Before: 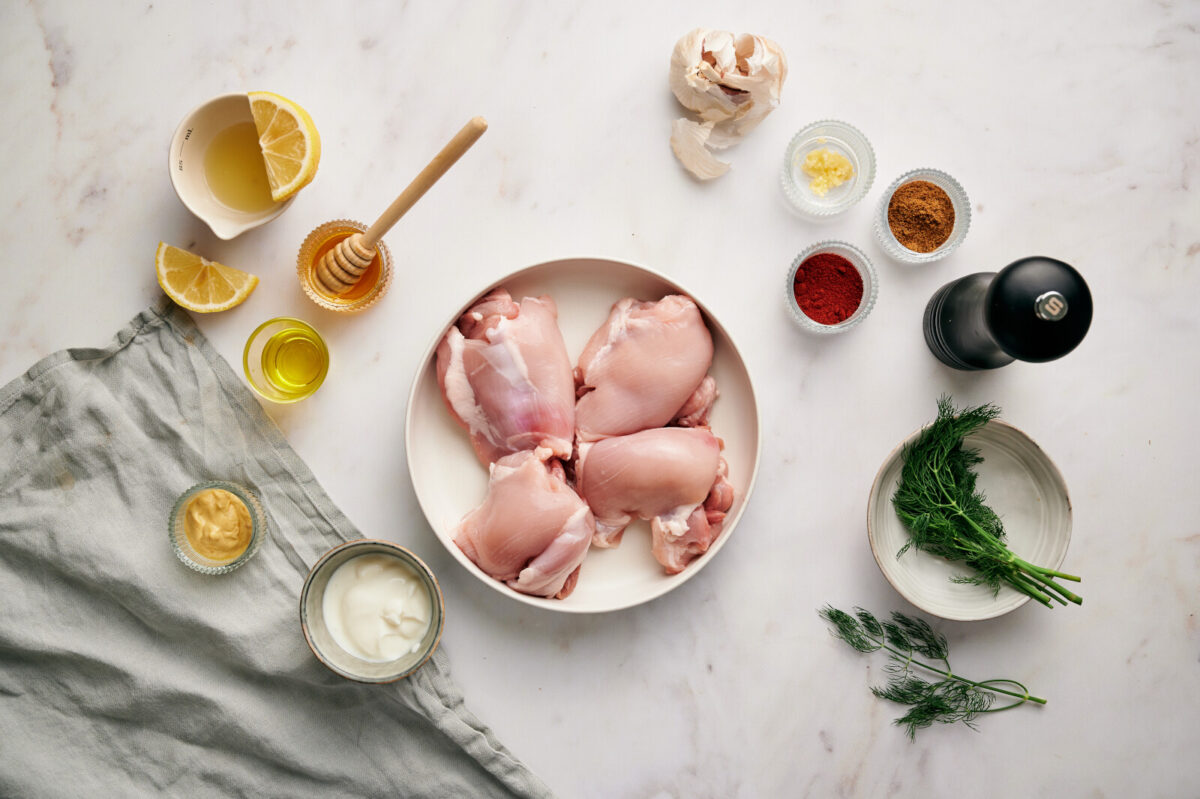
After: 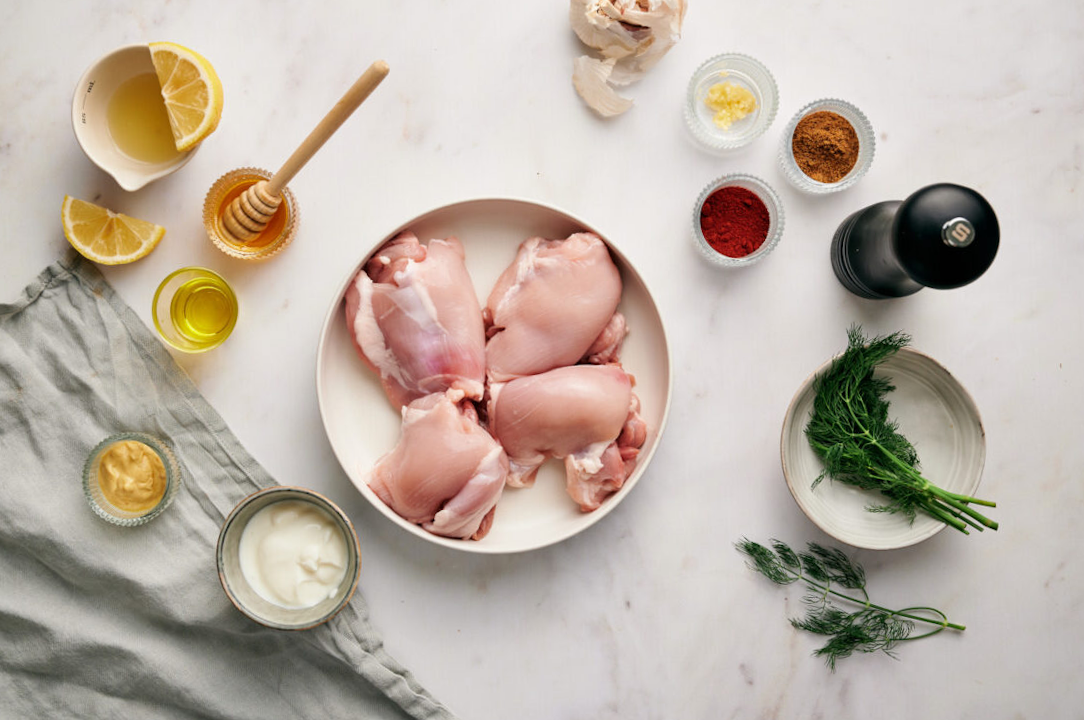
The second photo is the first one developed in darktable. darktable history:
crop and rotate: angle 1.74°, left 5.581%, top 5.696%
